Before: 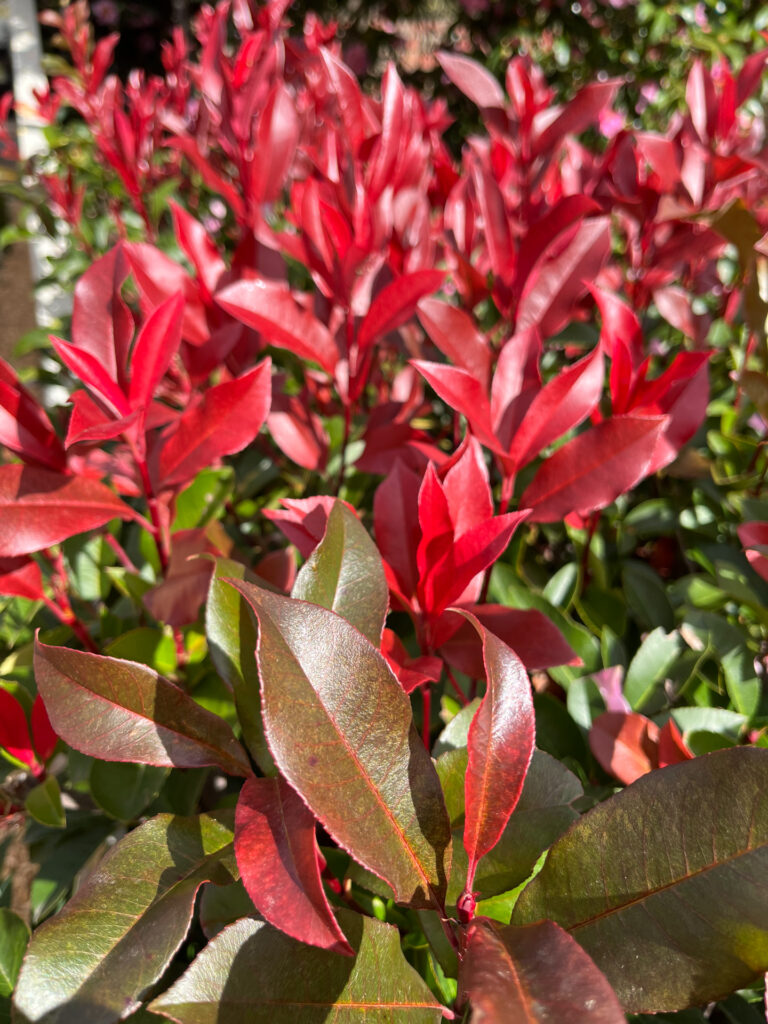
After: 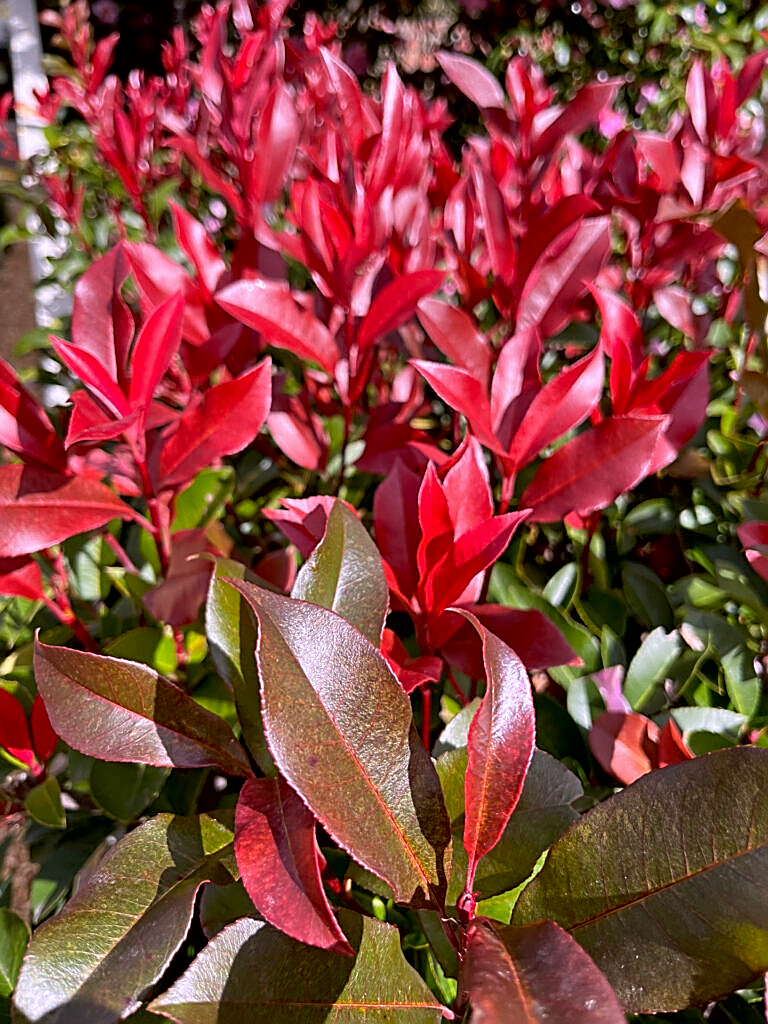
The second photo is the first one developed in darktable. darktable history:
sharpen: radius 1.685, amount 1.294
exposure: black level correction 0.009, exposure -0.159 EV, compensate highlight preservation false
local contrast: mode bilateral grid, contrast 20, coarseness 50, detail 102%, midtone range 0.2
white balance: red 1.042, blue 1.17
